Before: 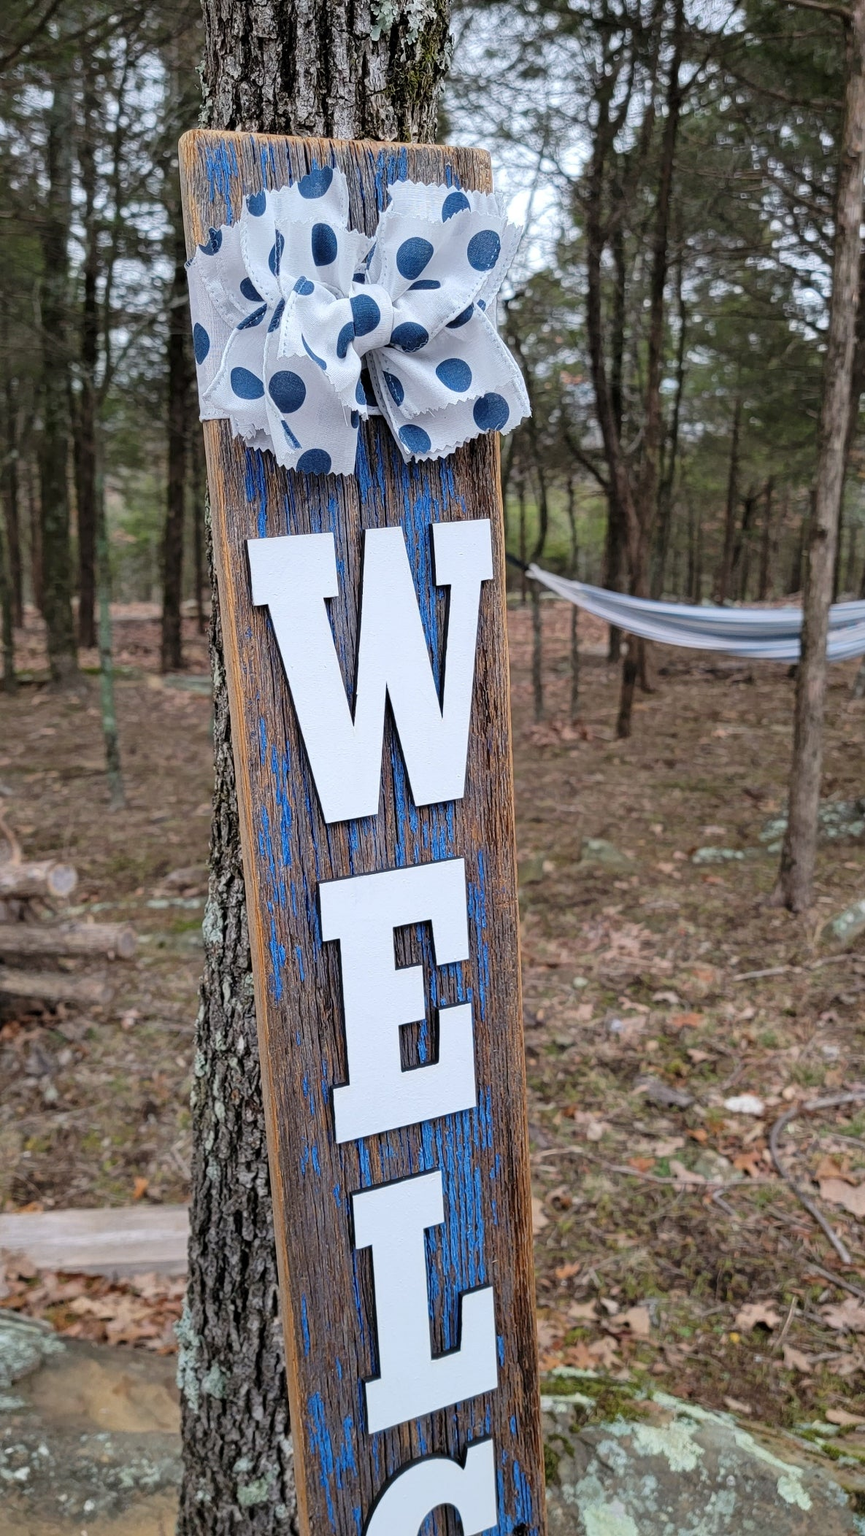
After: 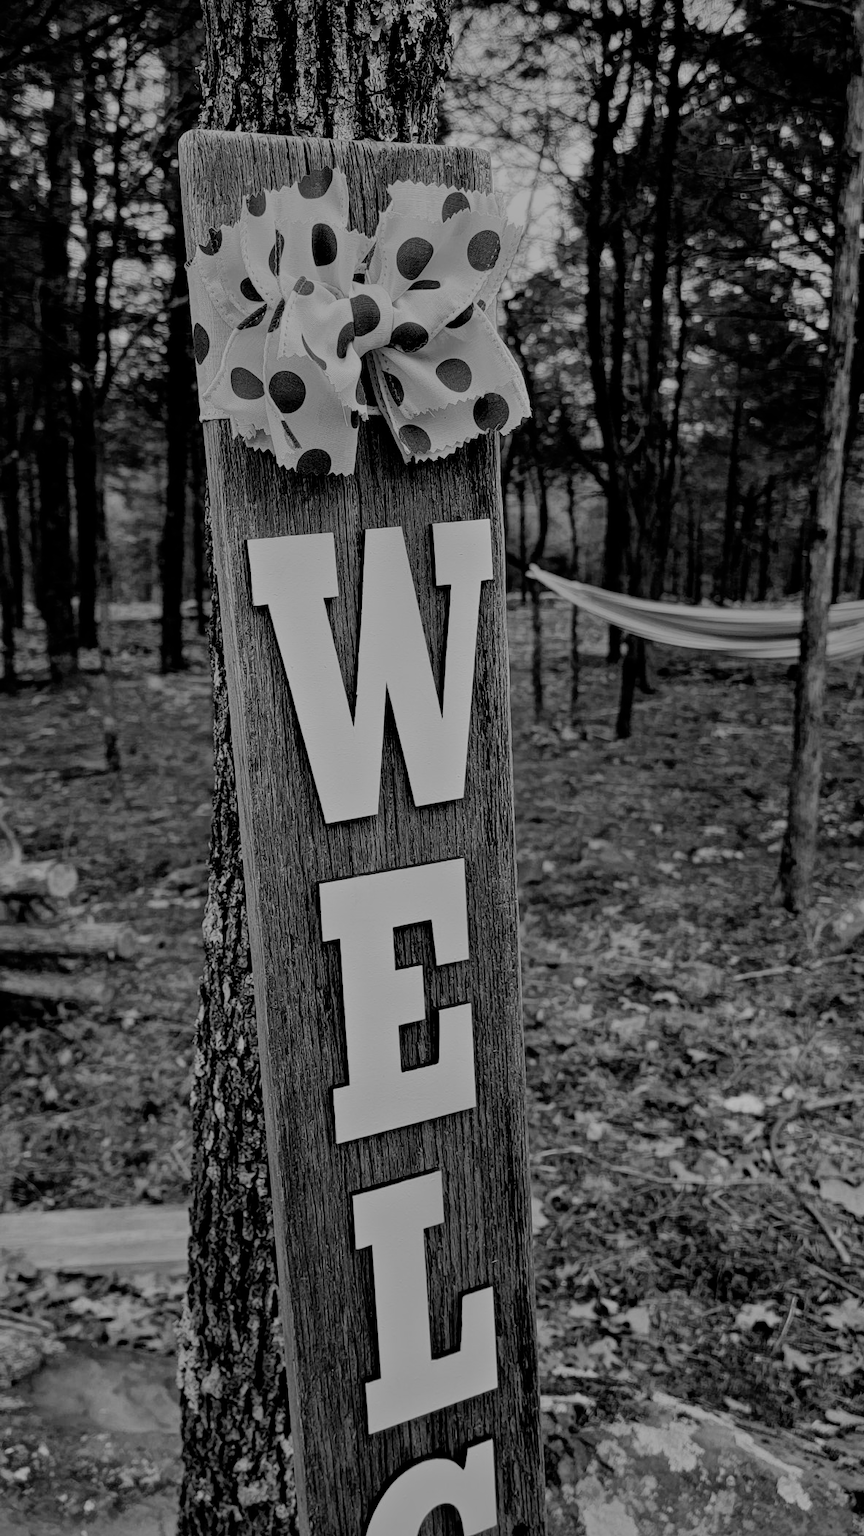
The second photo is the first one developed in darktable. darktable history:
monochrome: a 26.22, b 42.67, size 0.8
filmic rgb: black relative exposure -5 EV, hardness 2.88, contrast 1.4, highlights saturation mix -30%
color balance rgb: shadows lift › luminance -7.7%, shadows lift › chroma 2.13%, shadows lift › hue 165.27°, power › luminance -7.77%, power › chroma 1.34%, power › hue 330.55°, highlights gain › luminance -33.33%, highlights gain › chroma 5.68%, highlights gain › hue 217.2°, global offset › luminance -0.33%, global offset › chroma 0.11%, global offset › hue 165.27°, perceptual saturation grading › global saturation 27.72%, perceptual saturation grading › highlights -25%, perceptual saturation grading › mid-tones 25%, perceptual saturation grading › shadows 50%
exposure: black level correction 0.007, exposure 0.159 EV, compensate highlight preservation false
